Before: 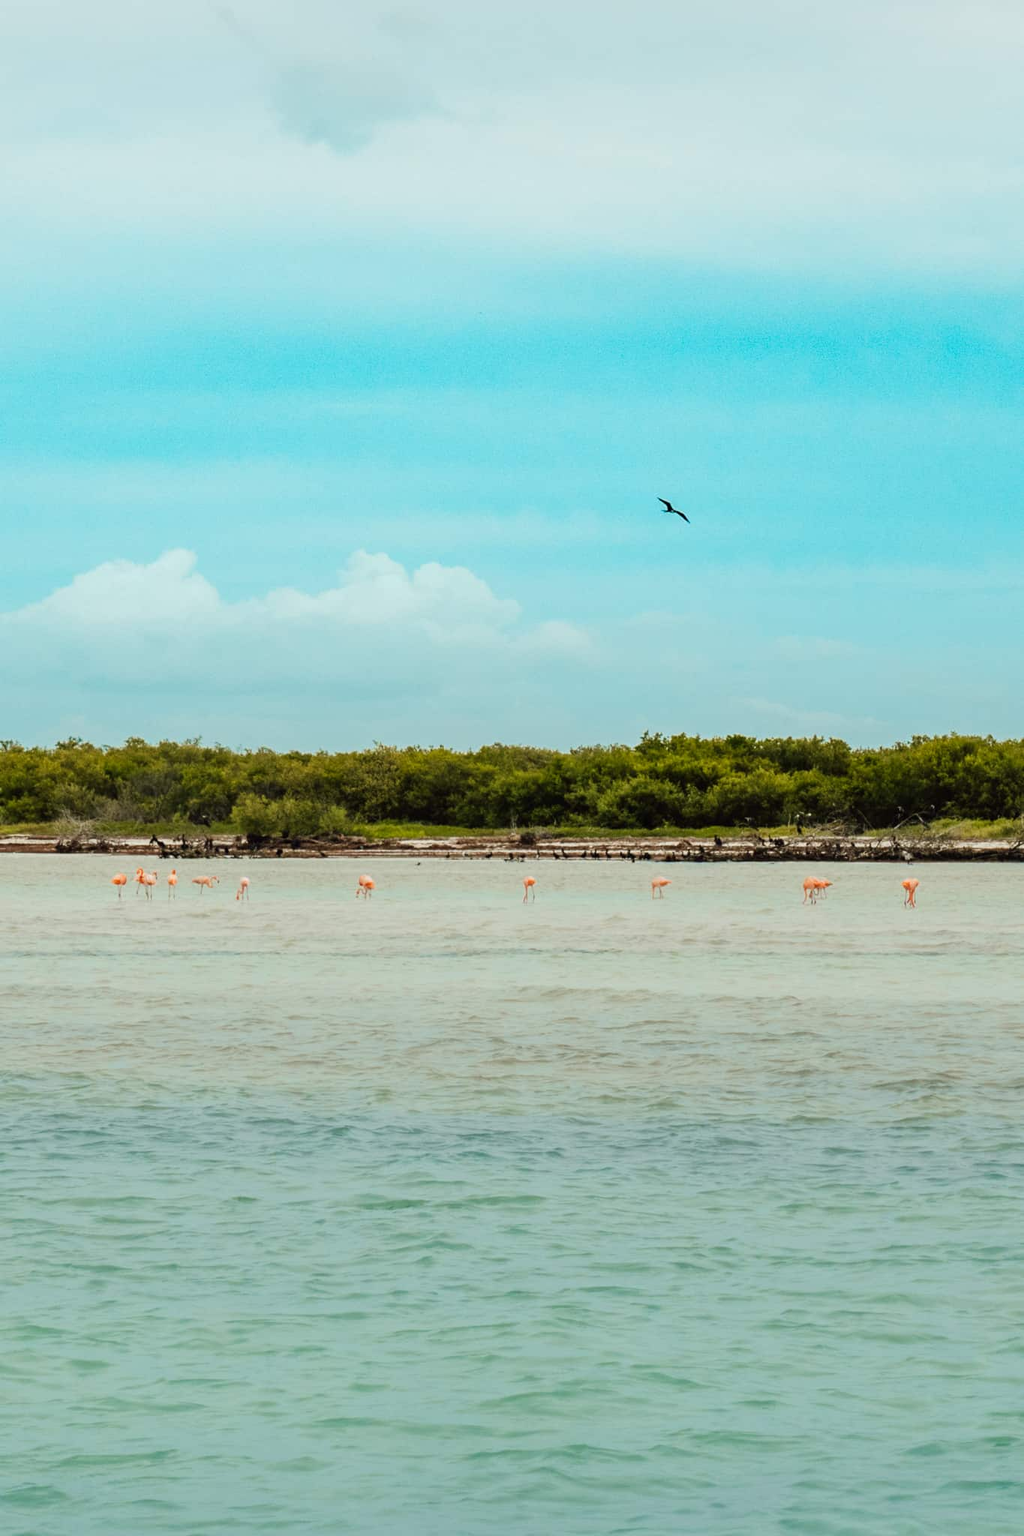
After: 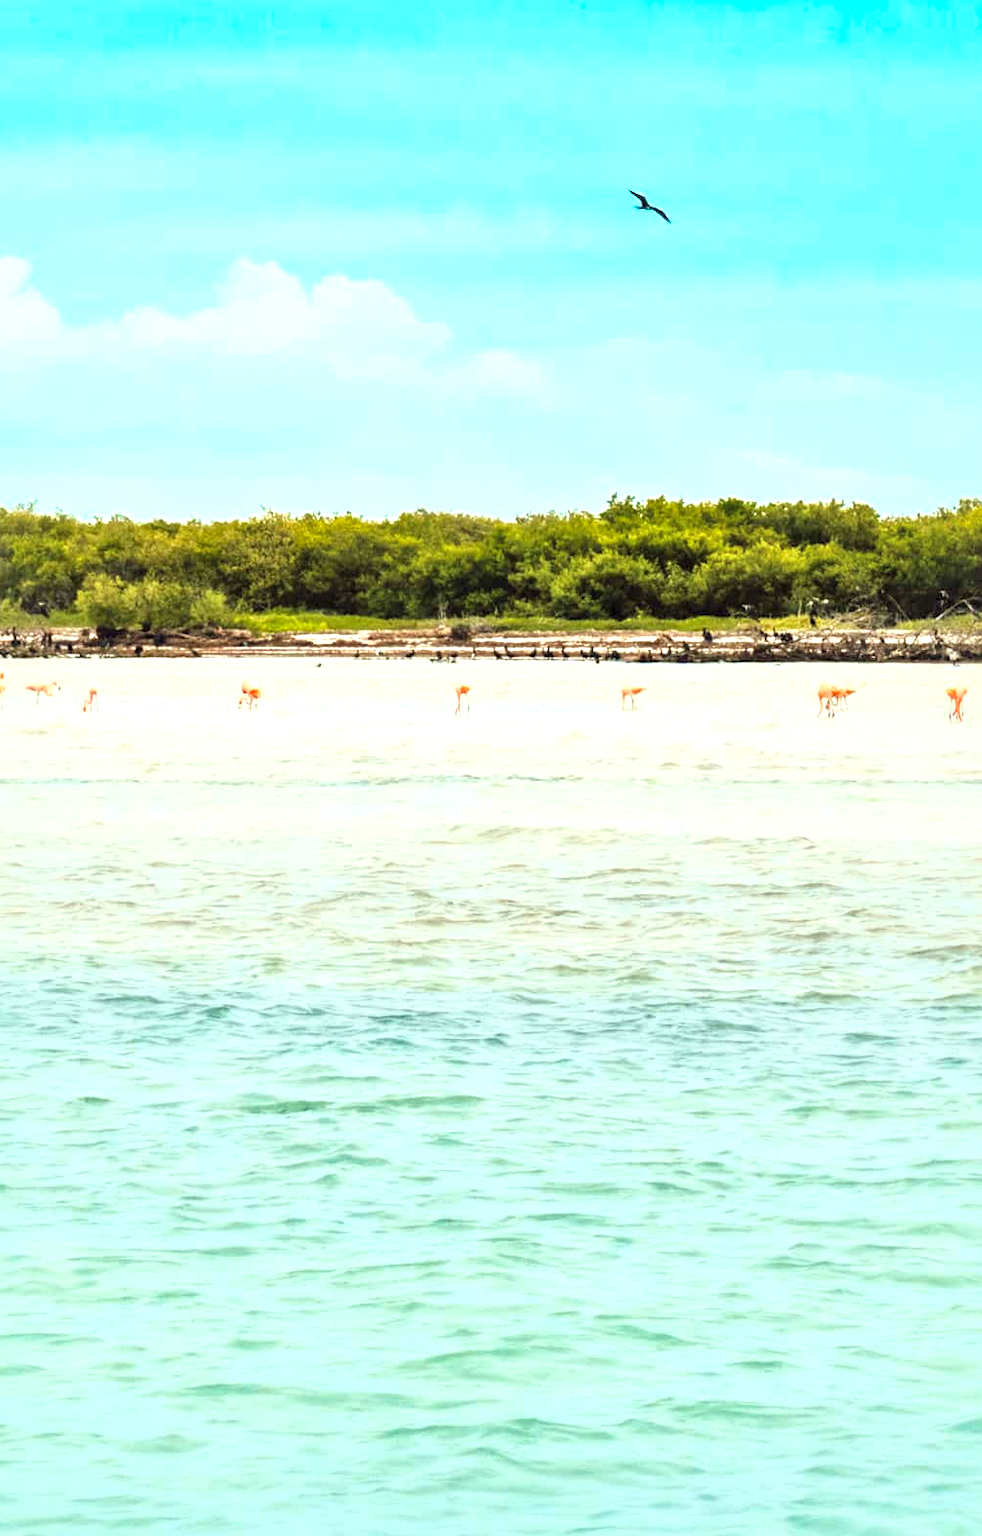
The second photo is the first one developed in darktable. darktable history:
exposure: black level correction 0, exposure 1 EV, compensate exposure bias true, compensate highlight preservation false
crop: left 16.871%, top 22.857%, right 9.116%
contrast brightness saturation: contrast 0.1, brightness 0.3, saturation 0.14
local contrast: mode bilateral grid, contrast 44, coarseness 69, detail 214%, midtone range 0.2
